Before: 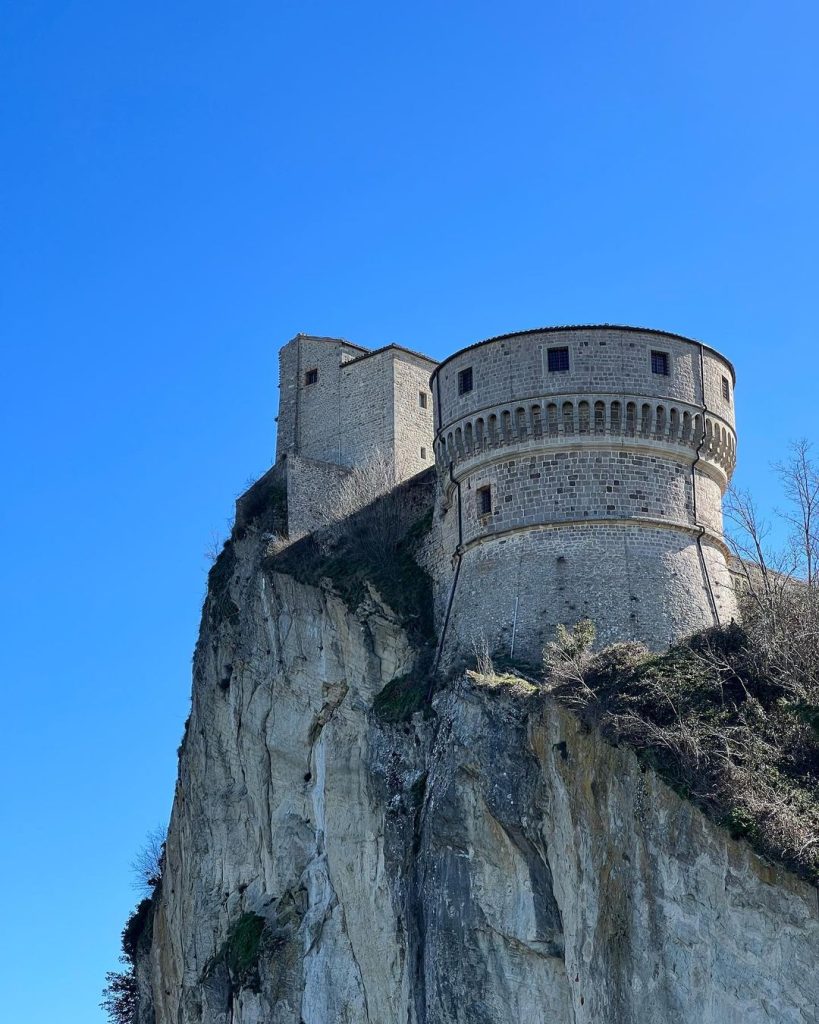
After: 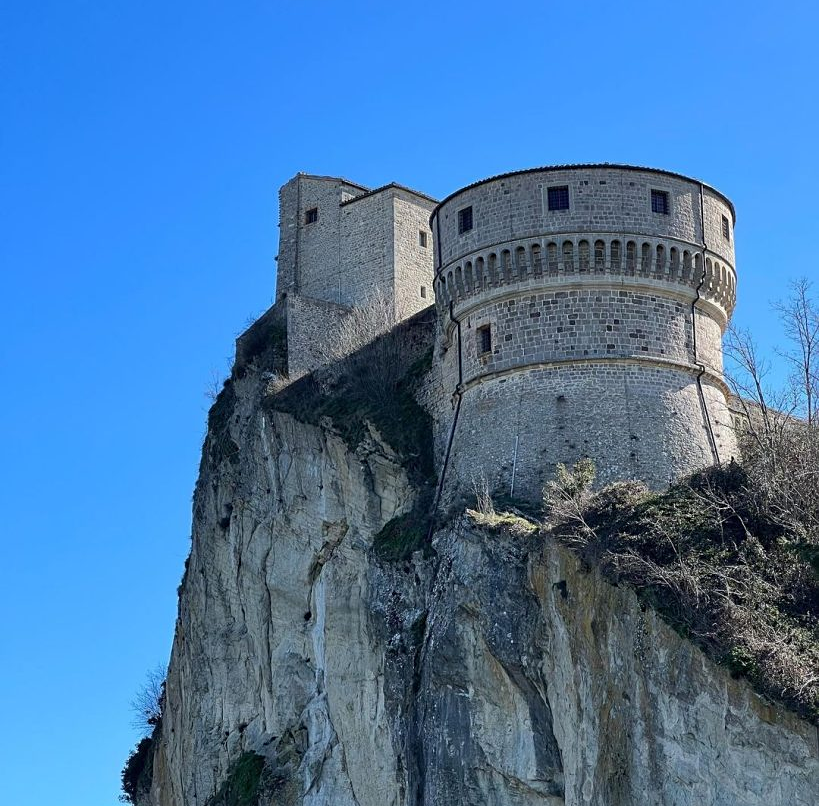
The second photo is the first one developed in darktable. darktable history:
crop and rotate: top 15.774%, bottom 5.506%
sharpen: amount 0.2
